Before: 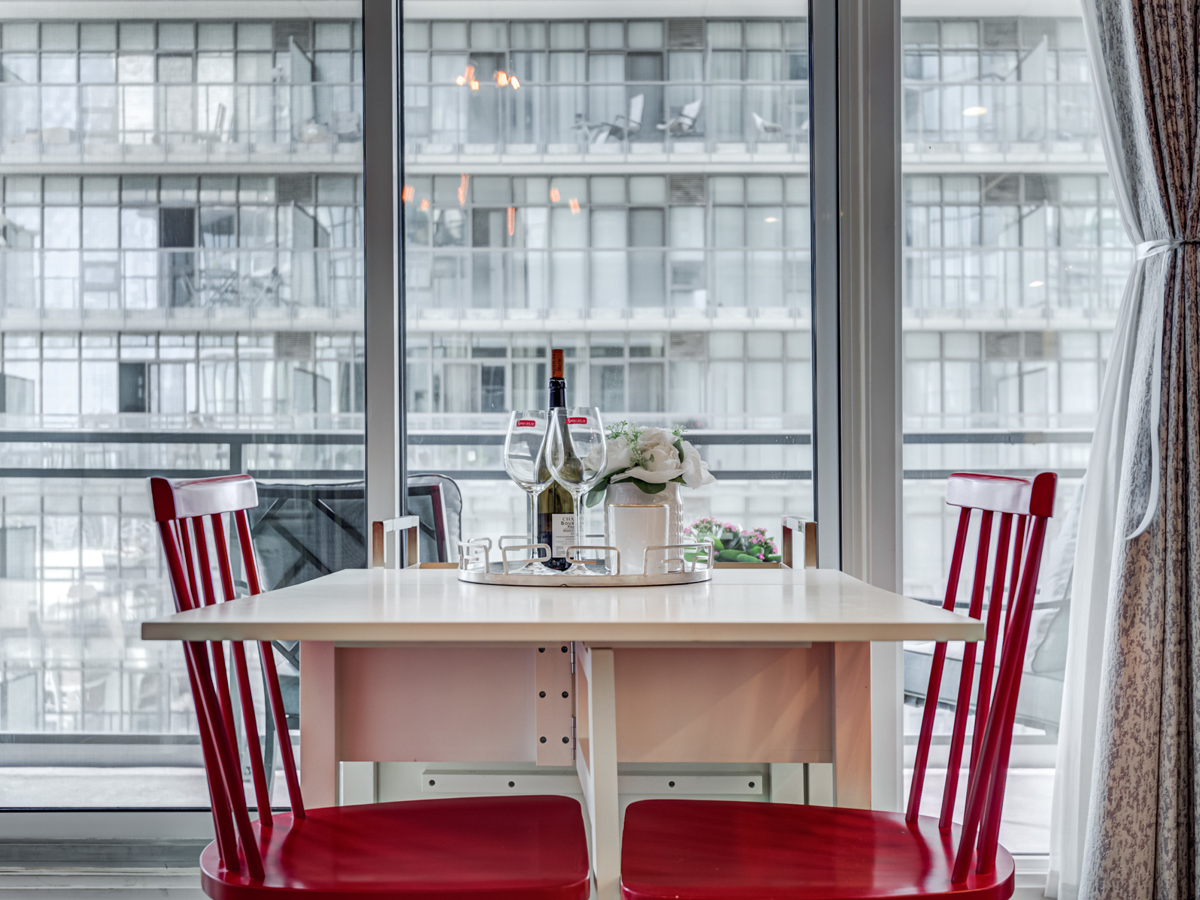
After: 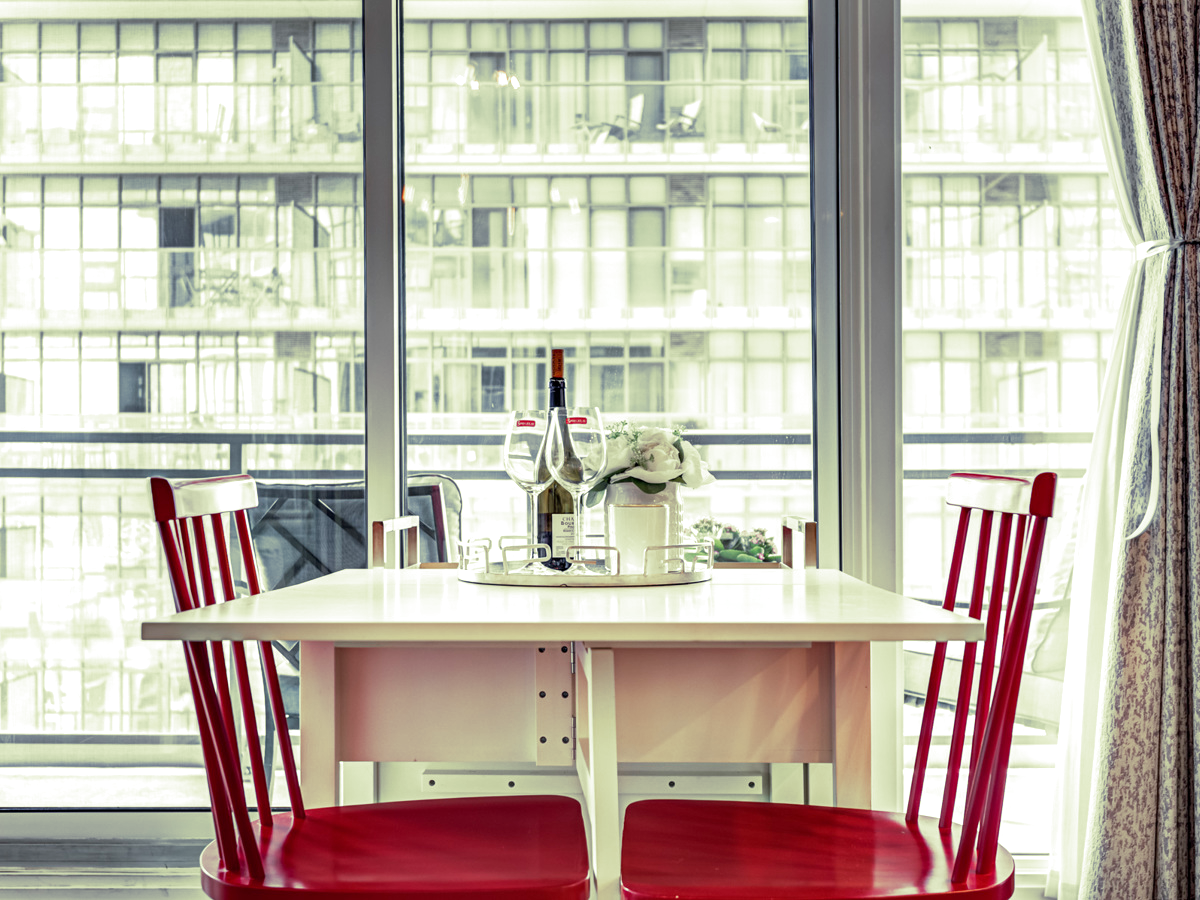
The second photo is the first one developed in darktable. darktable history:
exposure: black level correction 0.001, exposure 0.5 EV, compensate exposure bias true, compensate highlight preservation false
split-toning: shadows › hue 290.82°, shadows › saturation 0.34, highlights › saturation 0.38, balance 0, compress 50%
